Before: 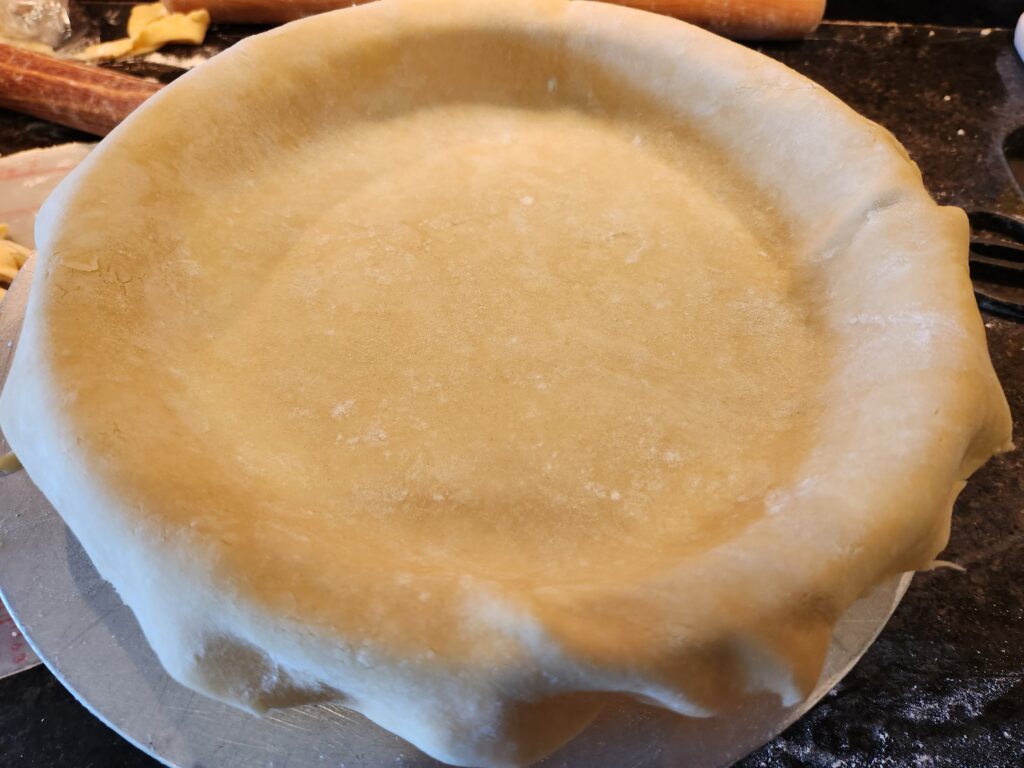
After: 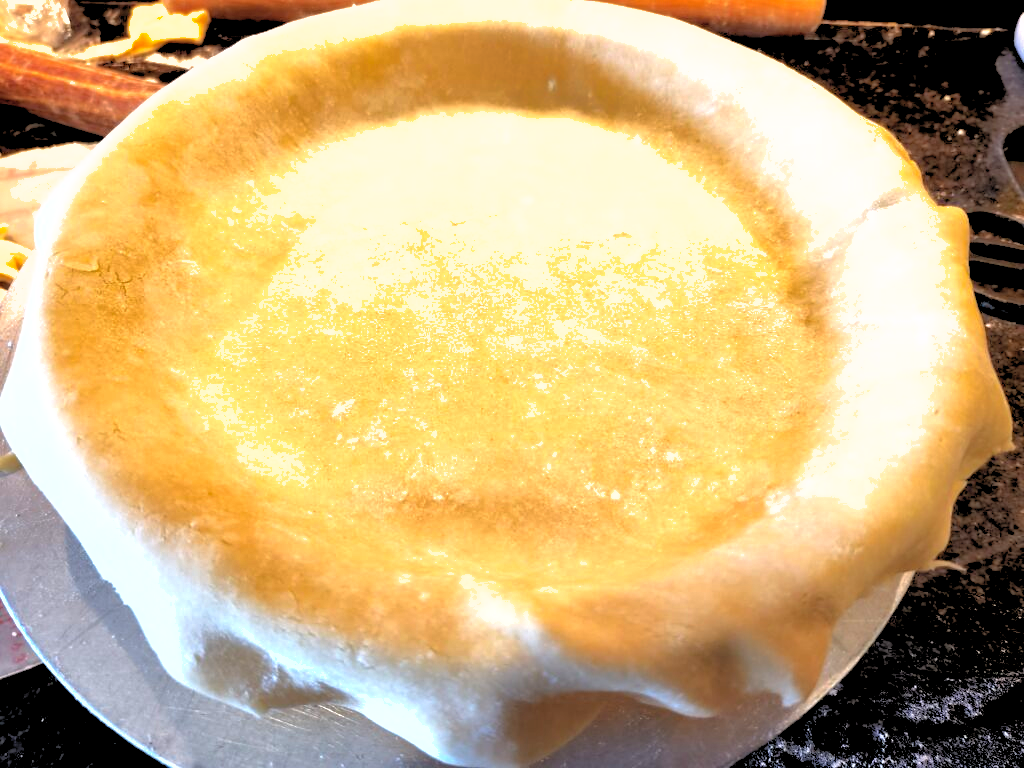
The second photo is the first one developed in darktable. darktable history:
shadows and highlights: on, module defaults
exposure: exposure 1 EV, compensate highlight preservation false
rgb levels: levels [[0.029, 0.461, 0.922], [0, 0.5, 1], [0, 0.5, 1]]
